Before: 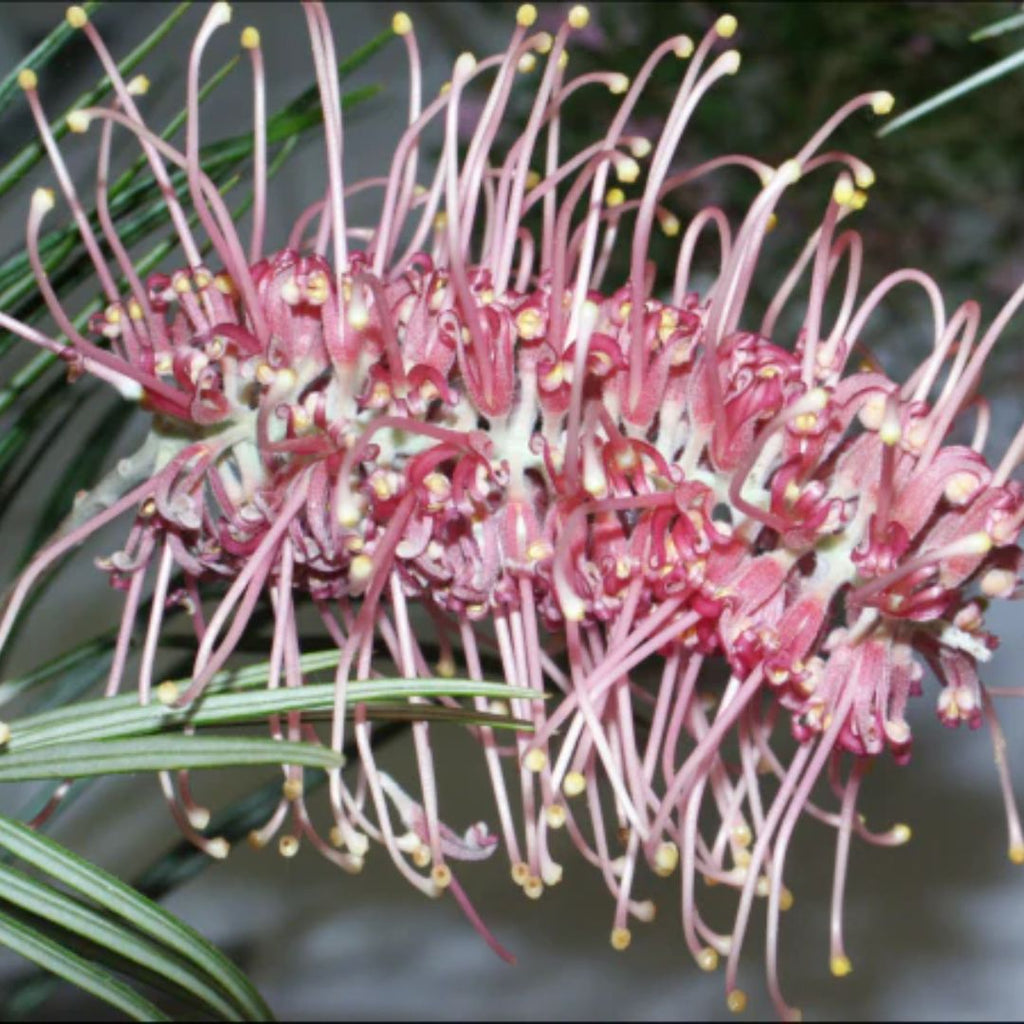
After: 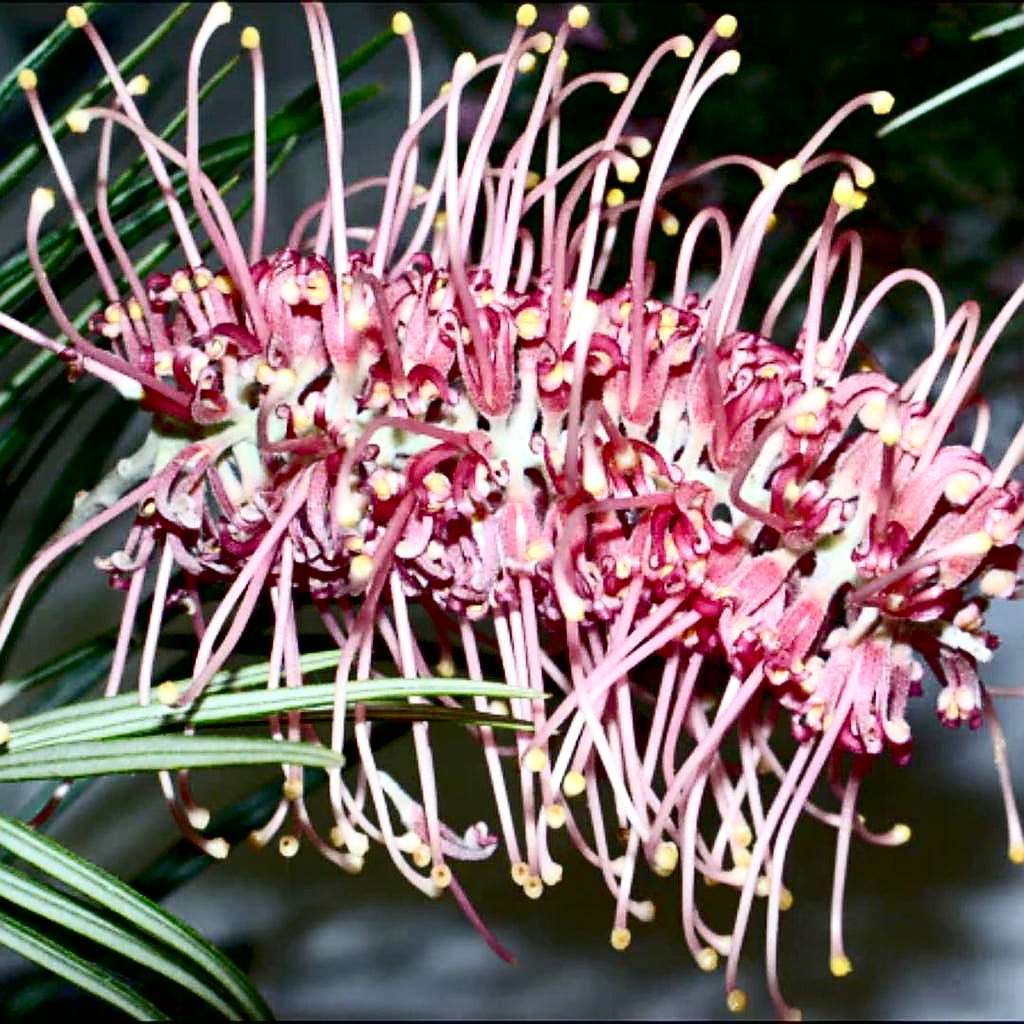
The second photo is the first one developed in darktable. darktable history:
contrast brightness saturation: contrast 0.293
exposure: black level correction 0.023, exposure 0.183 EV, compensate highlight preservation false
sharpen: radius 1.422, amount 1.262, threshold 0.772
haze removal: compatibility mode true, adaptive false
